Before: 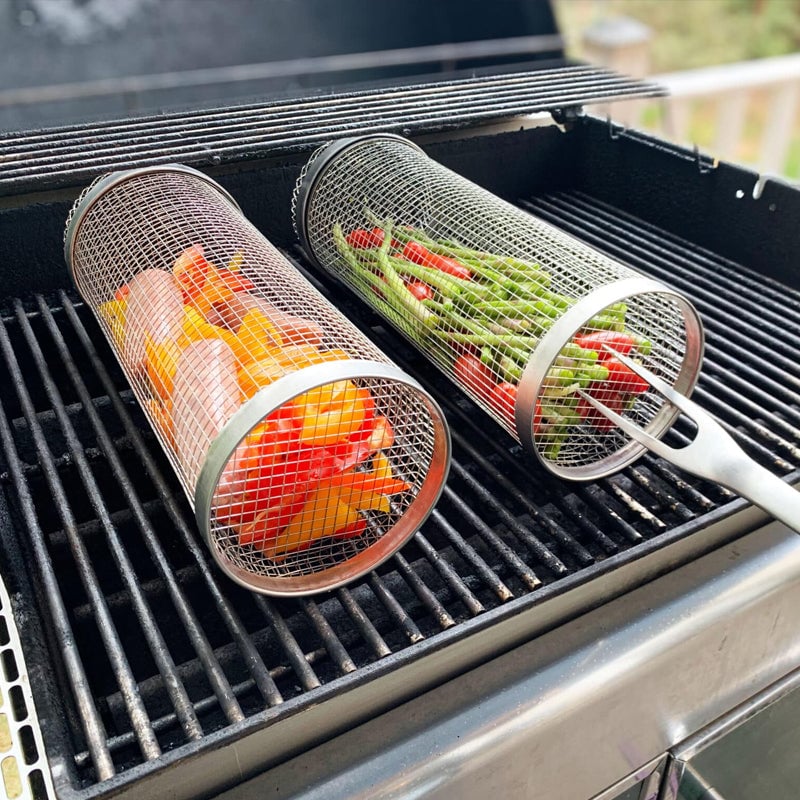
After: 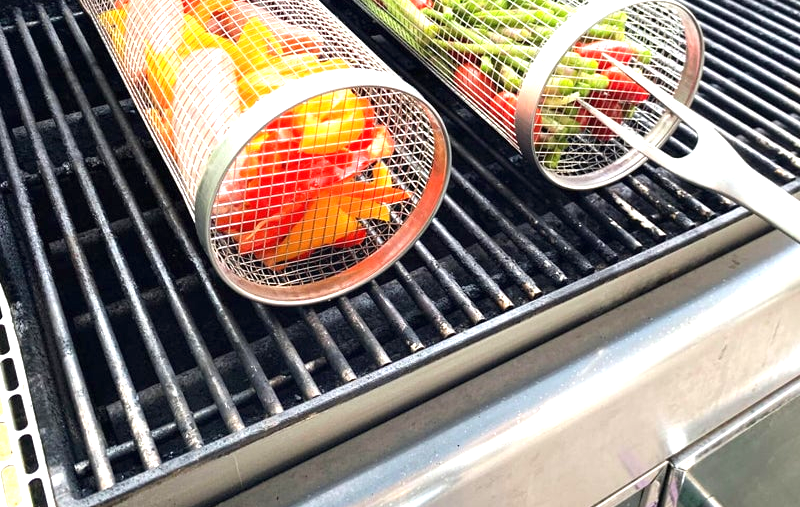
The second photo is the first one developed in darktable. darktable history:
crop and rotate: top 36.548%
exposure: black level correction 0, exposure 0.897 EV, compensate highlight preservation false
